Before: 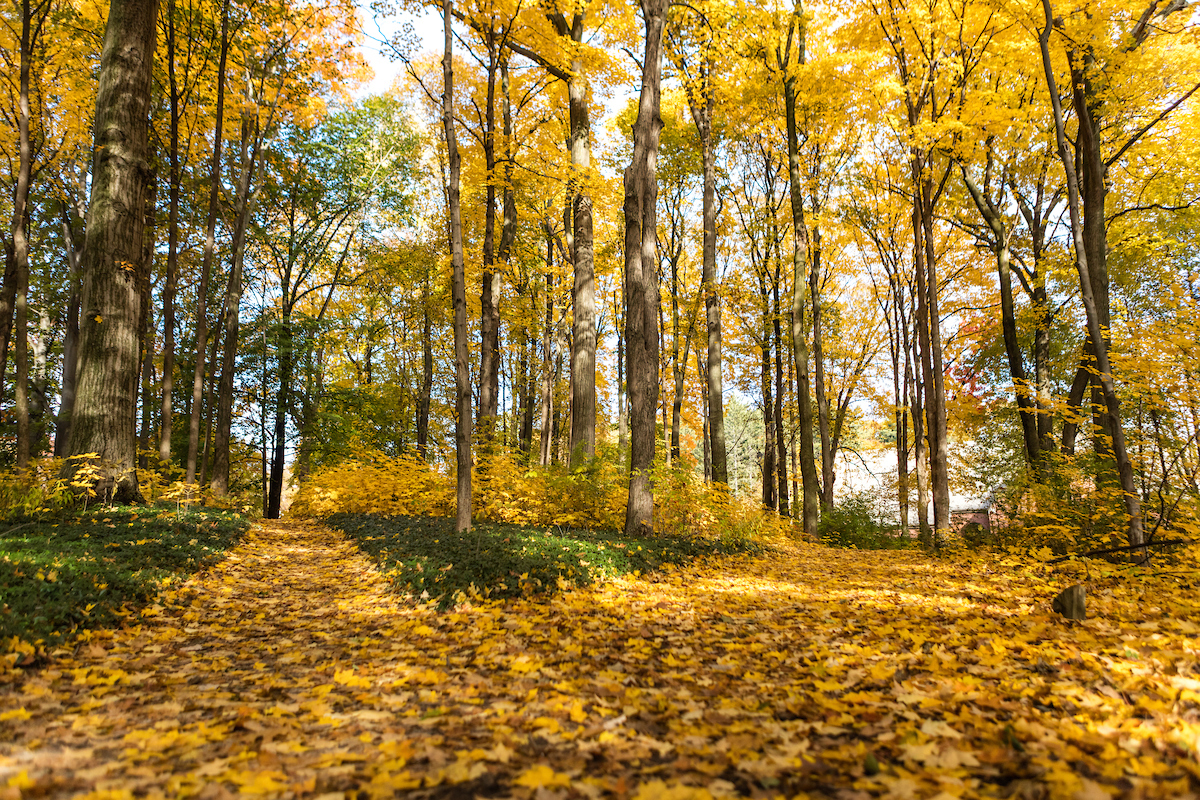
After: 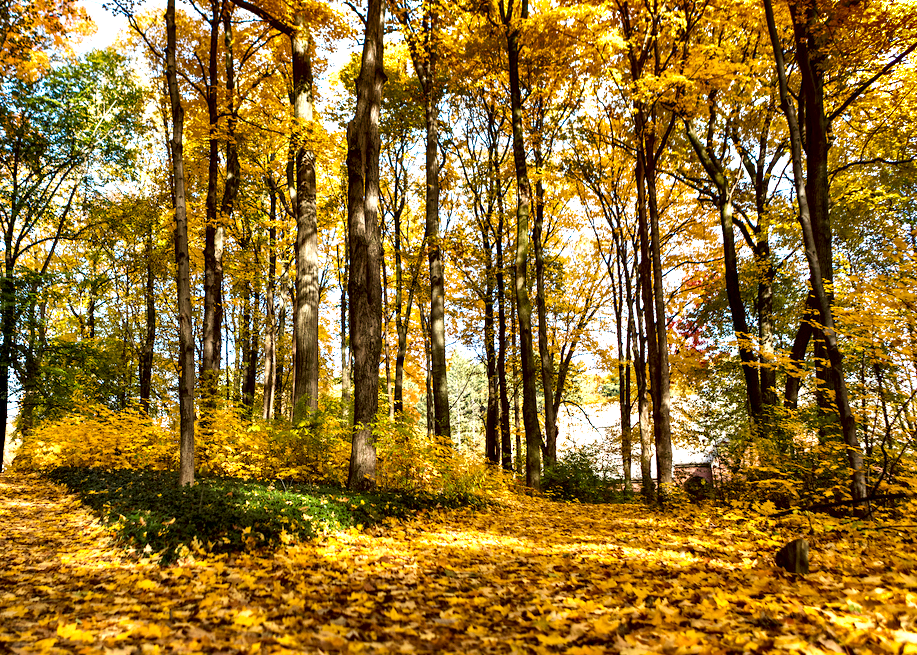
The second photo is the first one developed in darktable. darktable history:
contrast equalizer: octaves 7, y [[0.609, 0.611, 0.615, 0.613, 0.607, 0.603], [0.504, 0.498, 0.496, 0.499, 0.506, 0.516], [0 ×6], [0 ×6], [0 ×6]]
contrast brightness saturation: saturation 0.18
crop: left 23.095%, top 5.827%, bottom 11.854%
shadows and highlights: radius 123.98, shadows 100, white point adjustment -3, highlights -100, highlights color adjustment 89.84%, soften with gaussian
